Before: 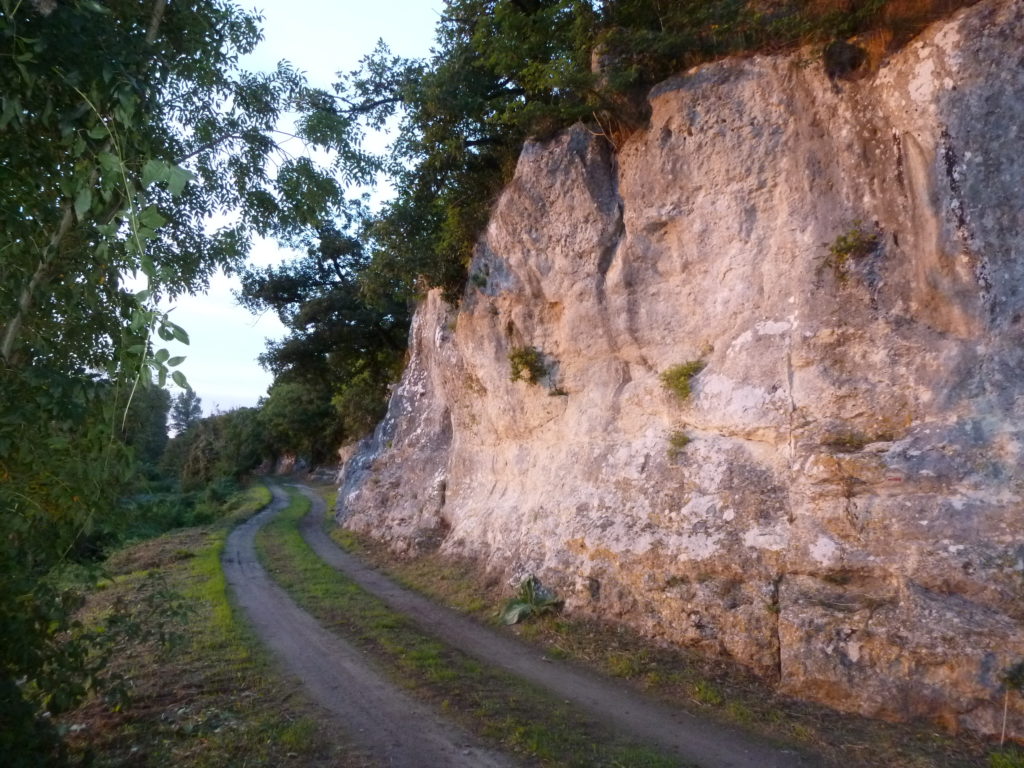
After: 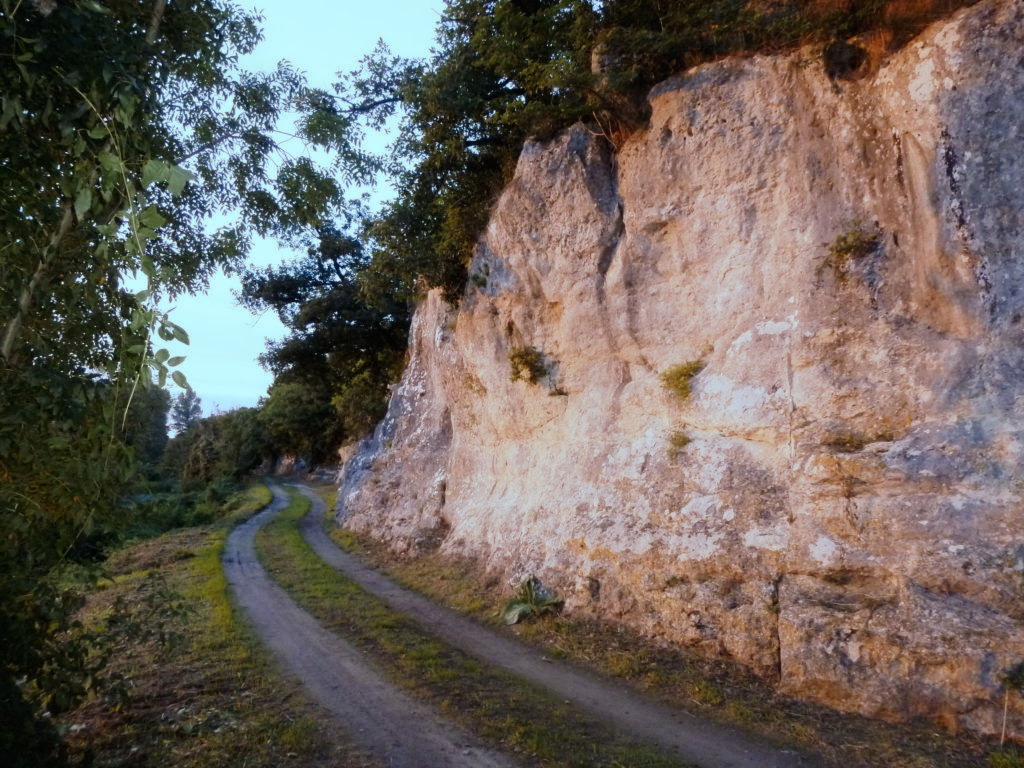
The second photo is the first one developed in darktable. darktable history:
tone curve: curves: ch0 [(0, 0) (0.003, 0.002) (0.011, 0.006) (0.025, 0.013) (0.044, 0.019) (0.069, 0.032) (0.1, 0.056) (0.136, 0.095) (0.177, 0.144) (0.224, 0.193) (0.277, 0.26) (0.335, 0.331) (0.399, 0.405) (0.468, 0.479) (0.543, 0.552) (0.623, 0.624) (0.709, 0.699) (0.801, 0.772) (0.898, 0.856) (1, 1)], preserve colors none
color look up table: target L [88.7, 87.28, 74.74, 83.95, 60.57, 65.6, 62.31, 61.47, 52.9, 34.59, 31.26, 202.46, 70.83, 75.49, 64.4, 68.34, 63.14, 60.28, 56.97, 47.93, 39, 49.62, 50.5, 47.51, 38.01, 34.52, 33.9, 21.1, 24.19, 93.72, 84.7, 73.03, 71.42, 64.92, 60.99, 61.91, 56.61, 51.28, 48.58, 41.73, 30.82, 32.34, 13.07, 6.064, 87.56, 74.55, 74.82, 54.85, 50.34], target a [-12.96, -30.98, -15.26, -10.74, -56.74, -17.28, -3.438, -42.74, 4.405, -28.1, -20.78, 0, -1.645, 18.75, 22.78, 18.65, 9.46, 29.95, 38.44, 58.5, 51.54, 58.64, 65.69, 61.64, 6.845, 34.43, 44.1, 9.184, 36.11, -8.099, 12.27, 24.33, 29.42, 27.74, 4.075, 11.76, 73.31, 49.72, 58.6, 10.97, 32.11, 38.61, 23.8, 13.94, -24.77, -45.6, -13.91, -12.88, -31.81], target b [37.75, 18.15, 57.15, 4.191, 45.6, 52.79, 21.1, 30.18, 48.79, 32.3, 4.125, -0.002, 54.76, 26.74, 49.46, 8.258, 53.32, 34.85, 55.93, -18.86, 36.78, 35.5, -2.963, 50.02, 4.095, 38.06, 4.603, 23.45, 25.71, -14.98, -30.69, -8.823, -40.44, -46.61, -46.99, -73.13, -41.82, -16.91, -90.39, -70.42, -28.36, -92.52, -43.73, -11.19, -8.194, -11.18, -47.32, -18.89, -3.443], num patches 49
